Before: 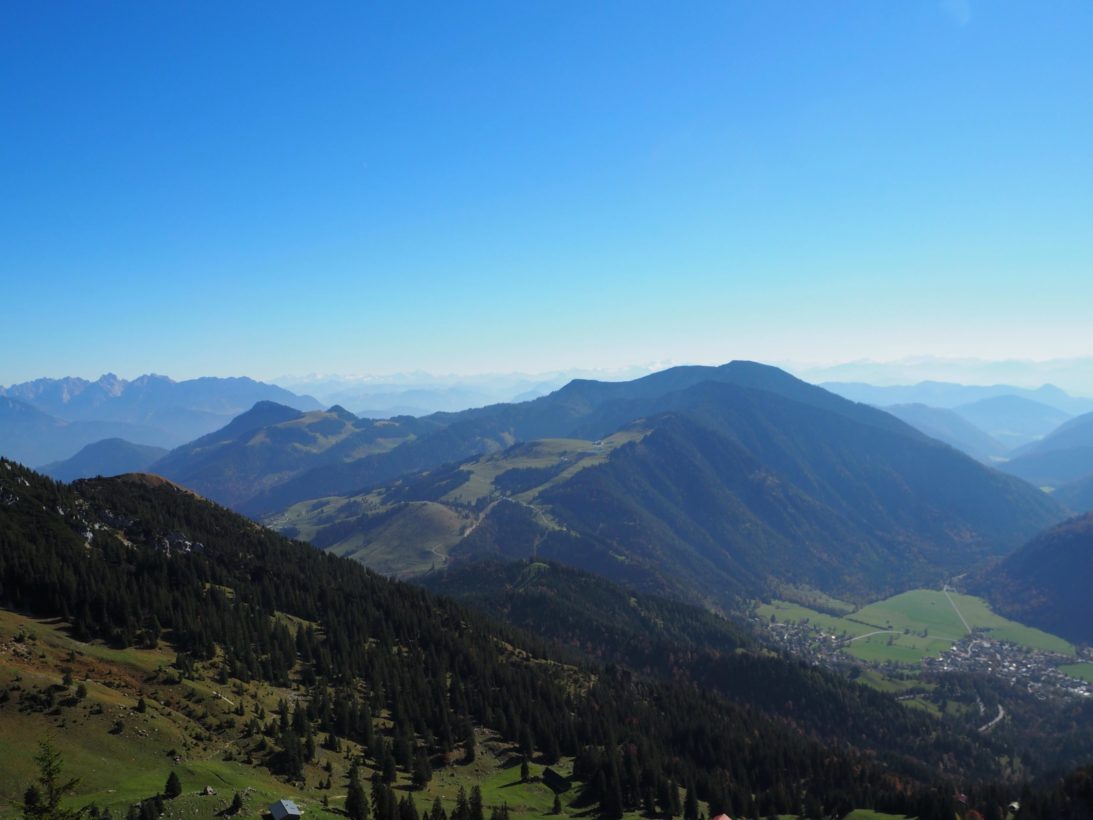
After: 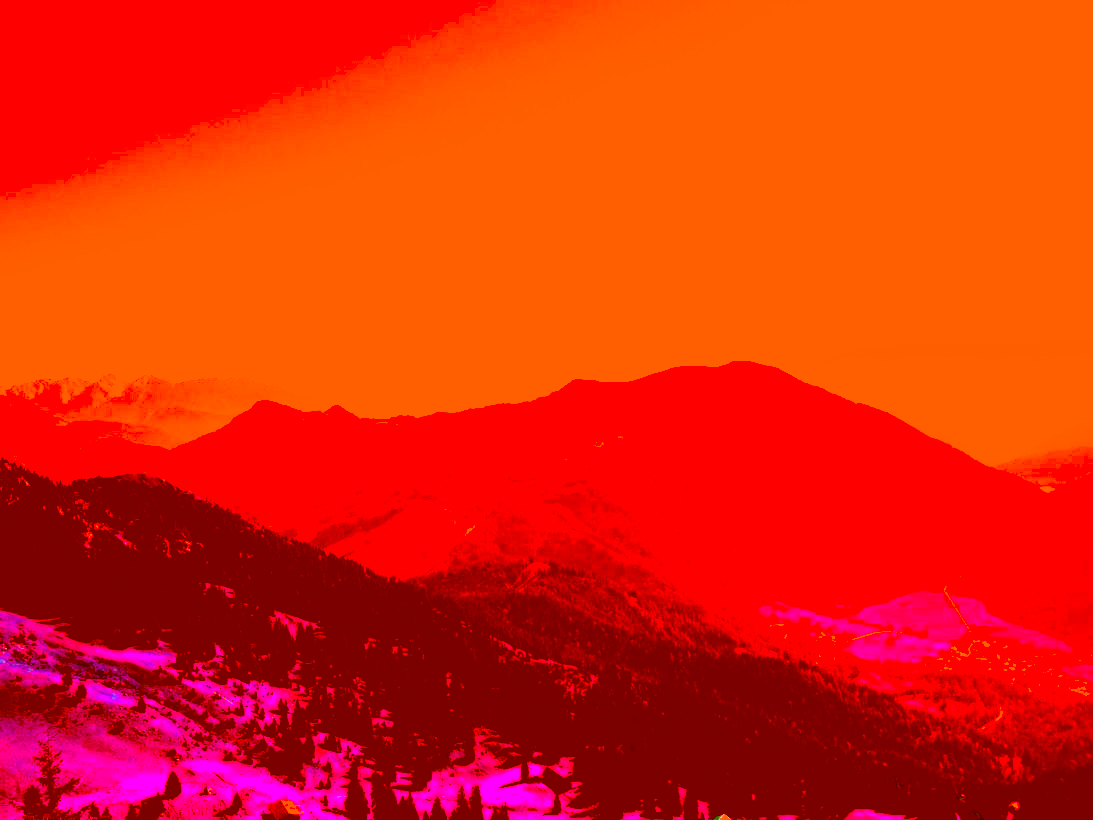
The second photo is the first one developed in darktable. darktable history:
color correction: highlights a* -39.68, highlights b* -40, shadows a* -40, shadows b* -40, saturation -3
tone curve: curves: ch0 [(0, 0) (0.003, 0.01) (0.011, 0.011) (0.025, 0.008) (0.044, 0.007) (0.069, 0.006) (0.1, 0.005) (0.136, 0.015) (0.177, 0.094) (0.224, 0.241) (0.277, 0.369) (0.335, 0.5) (0.399, 0.648) (0.468, 0.811) (0.543, 0.975) (0.623, 0.989) (0.709, 0.989) (0.801, 0.99) (0.898, 0.99) (1, 1)], preserve colors none
